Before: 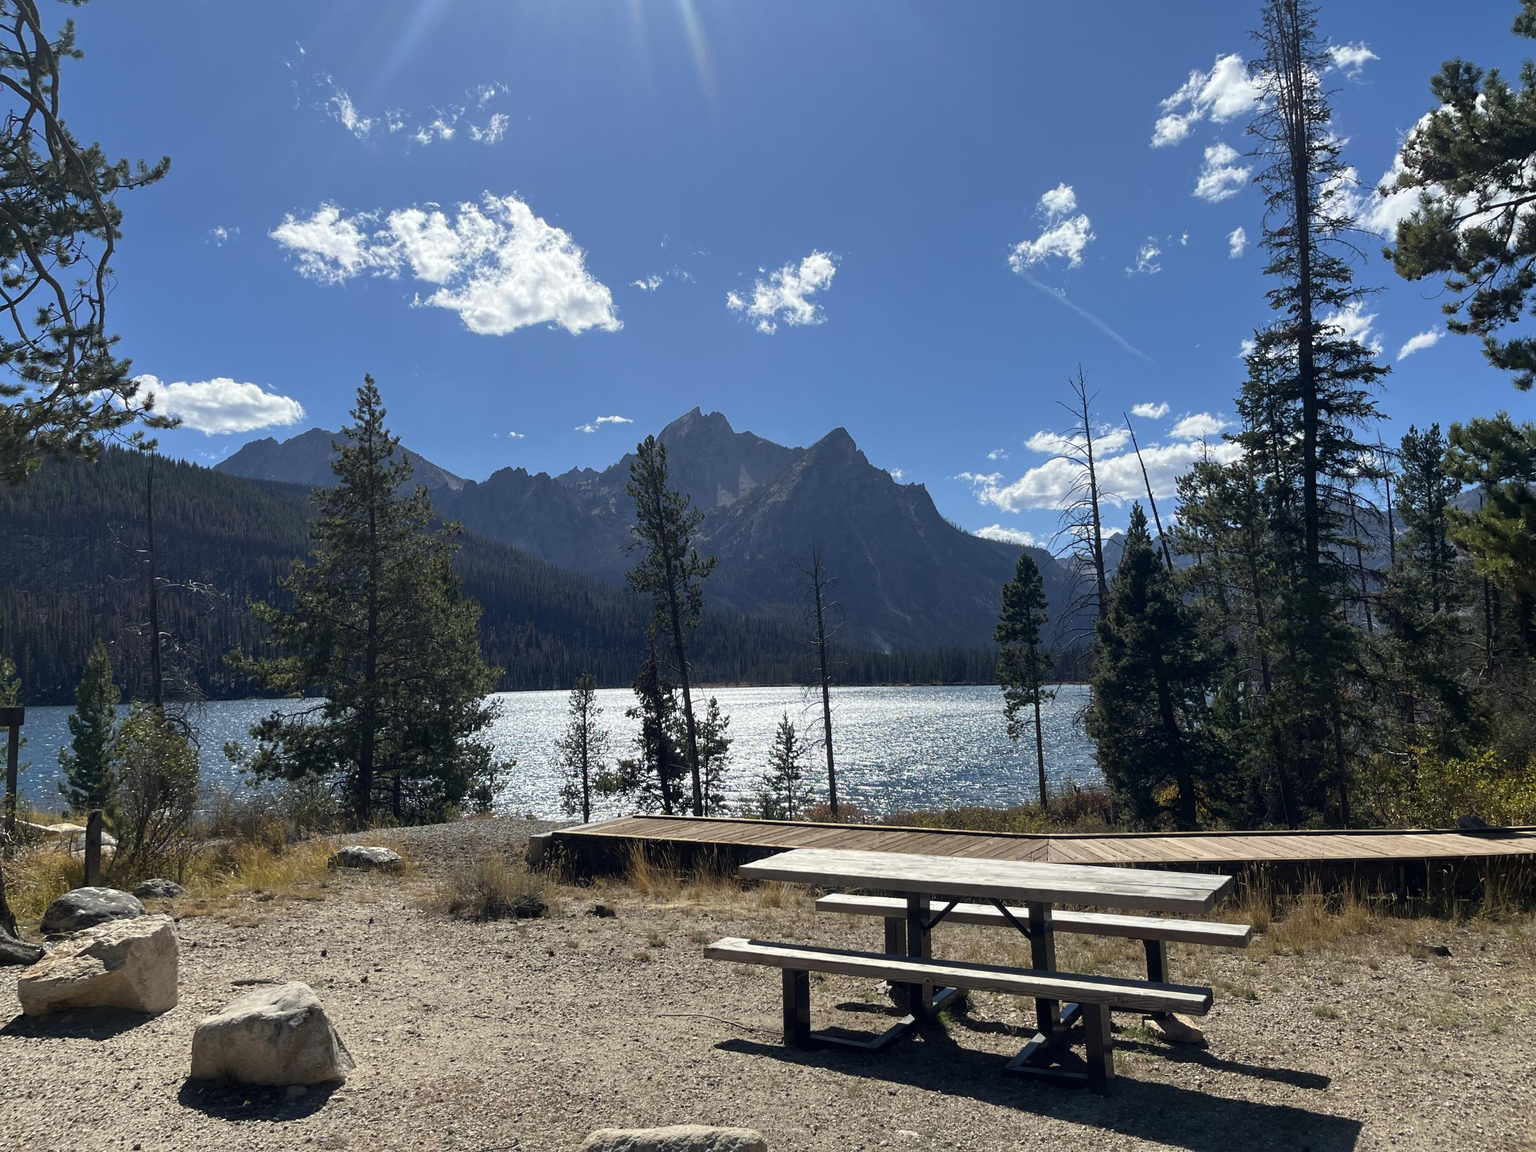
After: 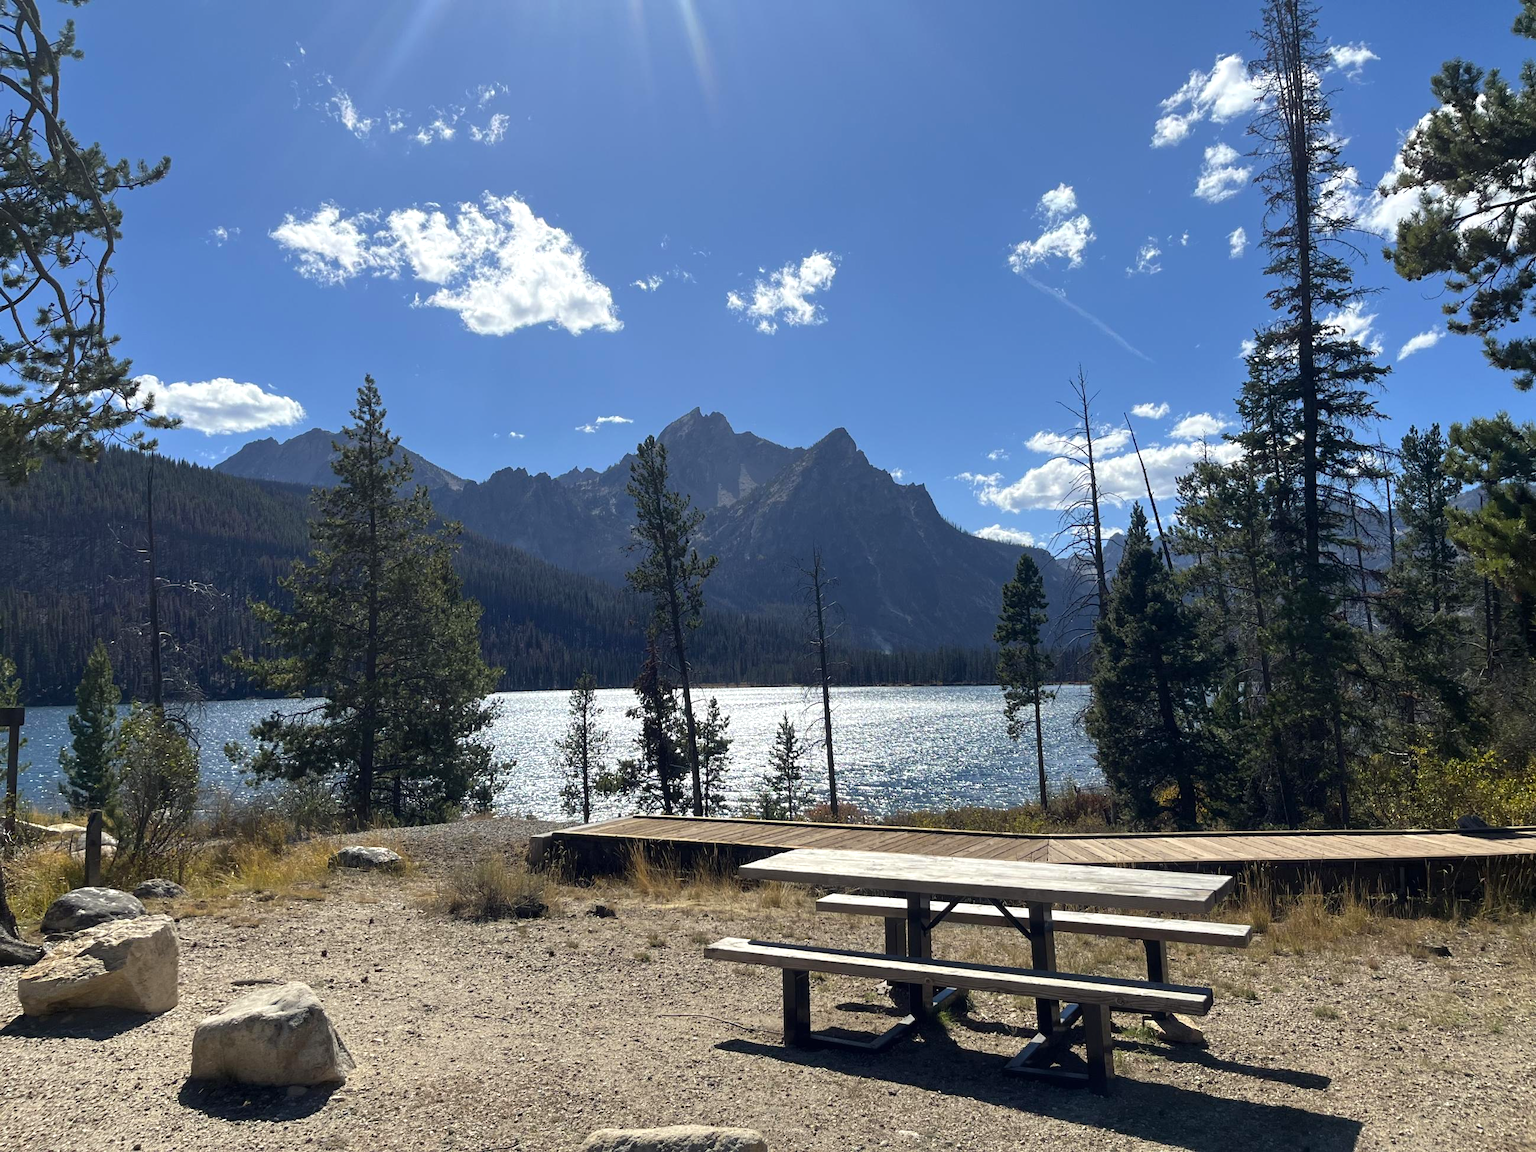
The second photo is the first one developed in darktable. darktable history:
tone equalizer: edges refinement/feathering 500, mask exposure compensation -1.57 EV, preserve details no
exposure: exposure 0.201 EV, compensate exposure bias true, compensate highlight preservation false
color balance rgb: shadows lift › chroma 2.059%, shadows lift › hue 250.09°, power › chroma 0.272%, power › hue 61.92°, perceptual saturation grading › global saturation 0.454%, global vibrance 20%
